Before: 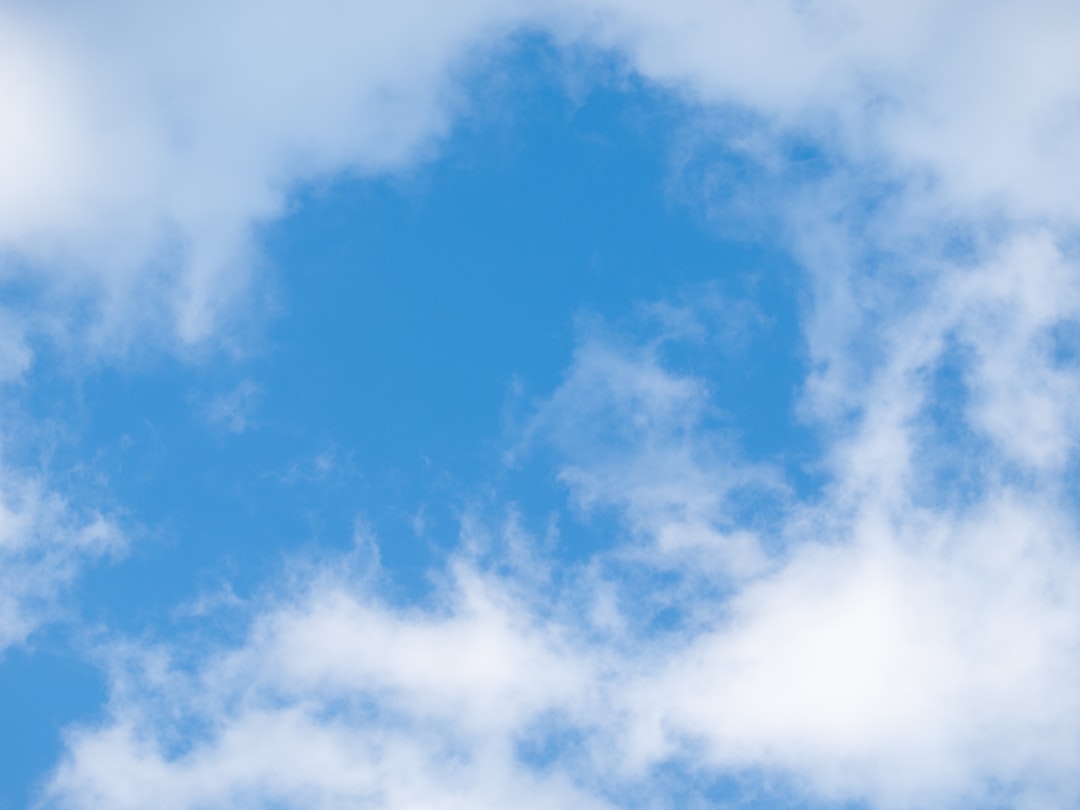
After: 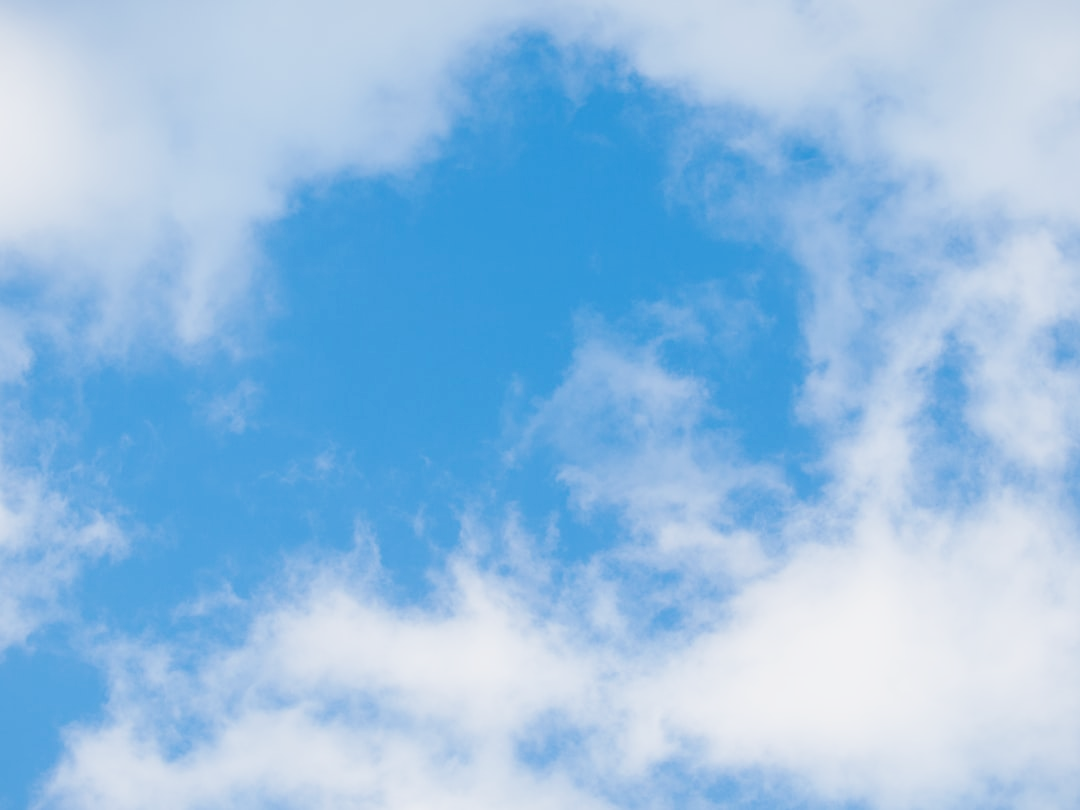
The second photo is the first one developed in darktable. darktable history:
tone curve: curves: ch0 [(0, 0) (0.058, 0.027) (0.214, 0.183) (0.304, 0.288) (0.522, 0.549) (0.658, 0.7) (0.741, 0.775) (0.844, 0.866) (0.986, 0.957)]; ch1 [(0, 0) (0.172, 0.123) (0.312, 0.296) (0.437, 0.429) (0.471, 0.469) (0.502, 0.5) (0.513, 0.515) (0.572, 0.603) (0.617, 0.653) (0.68, 0.724) (0.889, 0.924) (1, 1)]; ch2 [(0, 0) (0.411, 0.424) (0.489, 0.49) (0.502, 0.5) (0.517, 0.519) (0.549, 0.578) (0.604, 0.628) (0.693, 0.686) (1, 1)], preserve colors none
